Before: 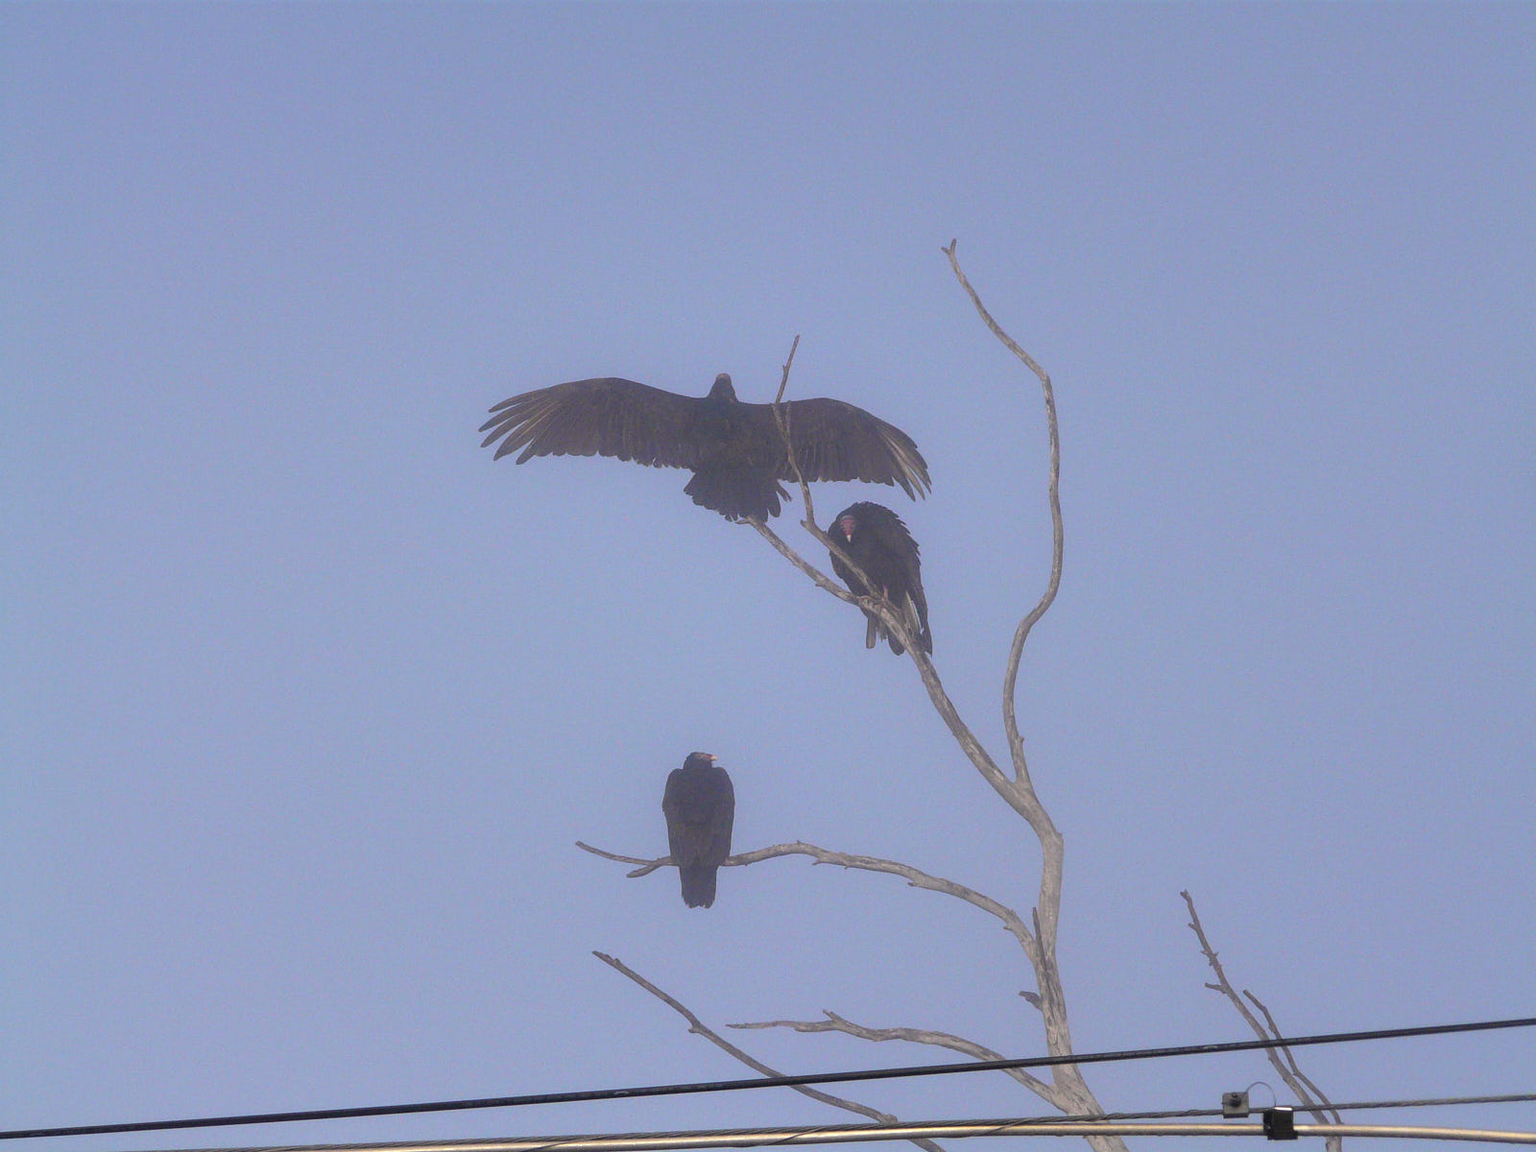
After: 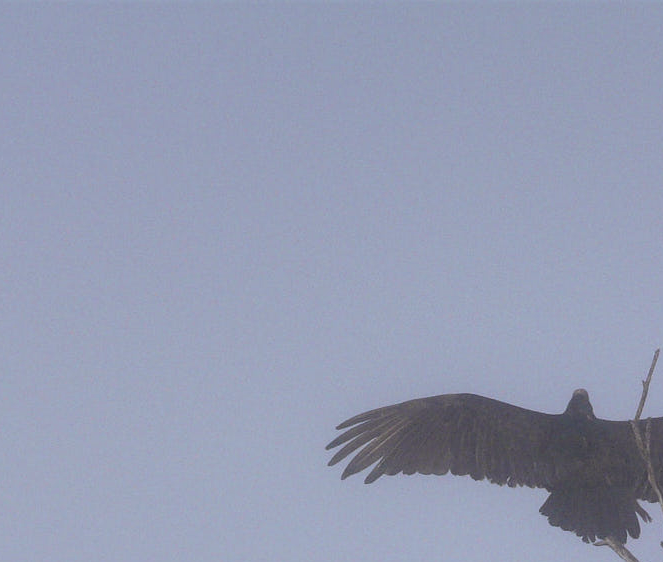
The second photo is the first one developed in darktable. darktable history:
crop and rotate: left 10.858%, top 0.071%, right 47.672%, bottom 53.036%
contrast brightness saturation: contrast 0.103, saturation -0.37
